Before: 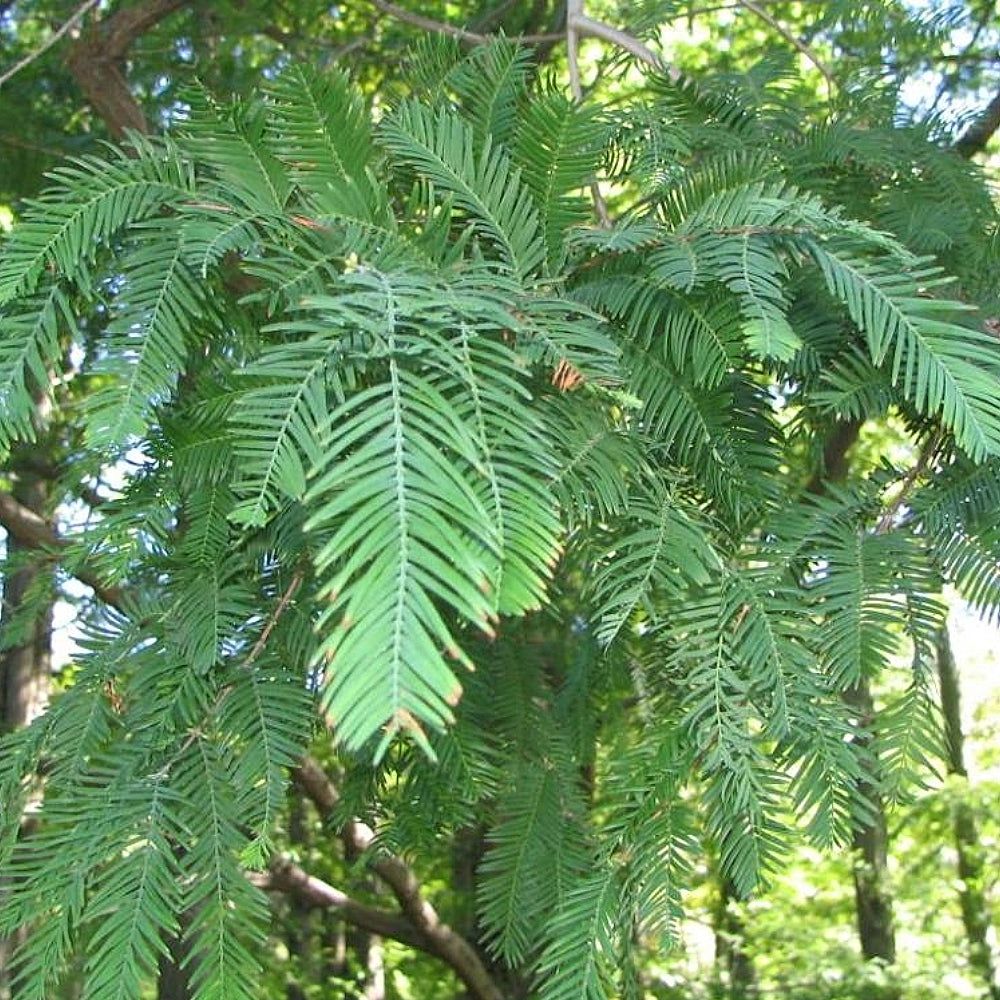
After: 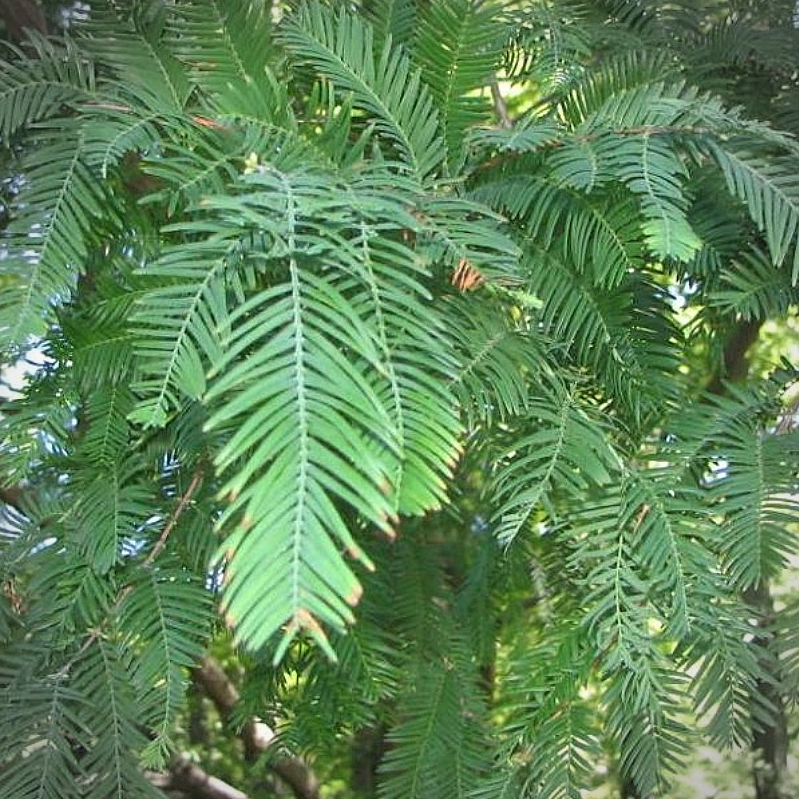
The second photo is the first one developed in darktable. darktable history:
crop and rotate: left 10.071%, top 10.071%, right 10.02%, bottom 10.02%
vignetting: dithering 8-bit output, unbound false
